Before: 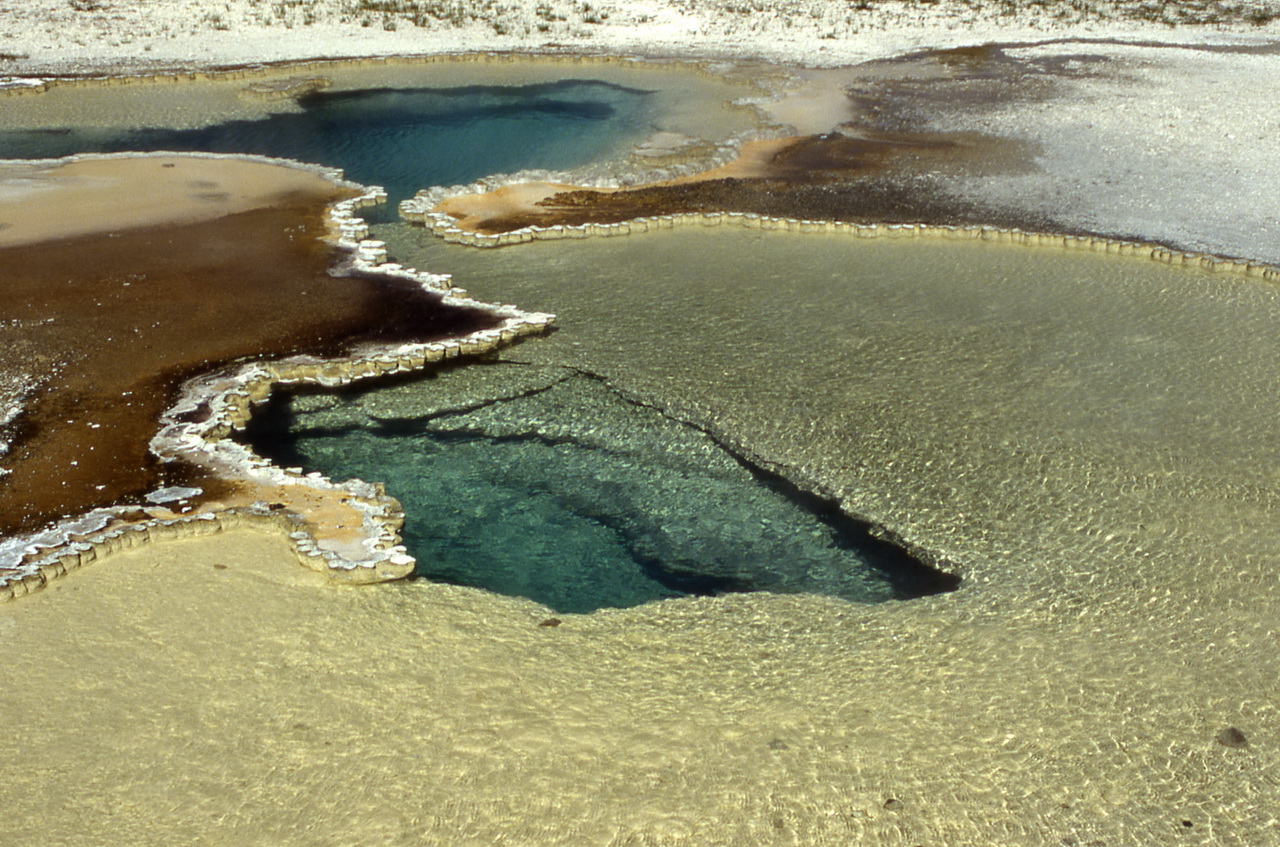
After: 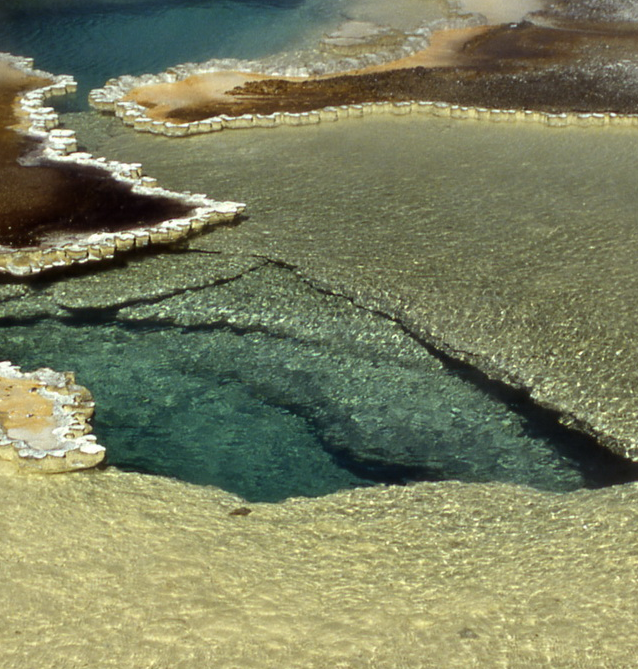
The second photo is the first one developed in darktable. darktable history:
crop and rotate: angle 0.023°, left 24.24%, top 13.158%, right 25.849%, bottom 7.709%
